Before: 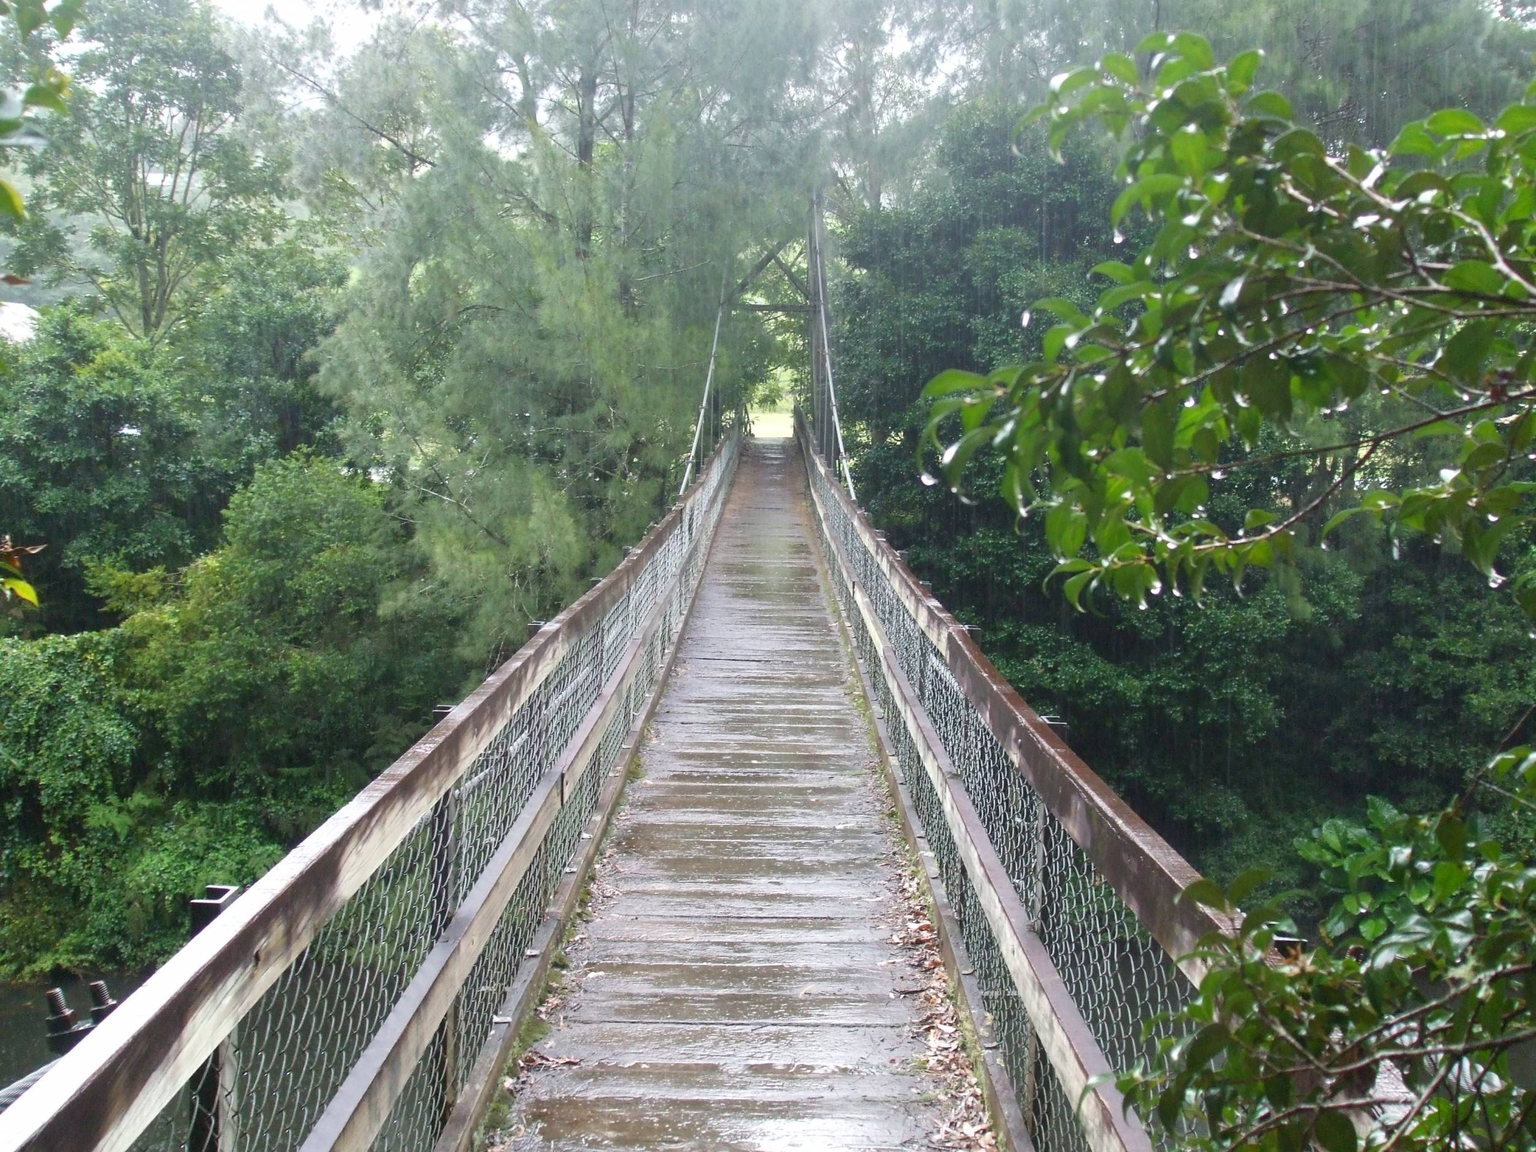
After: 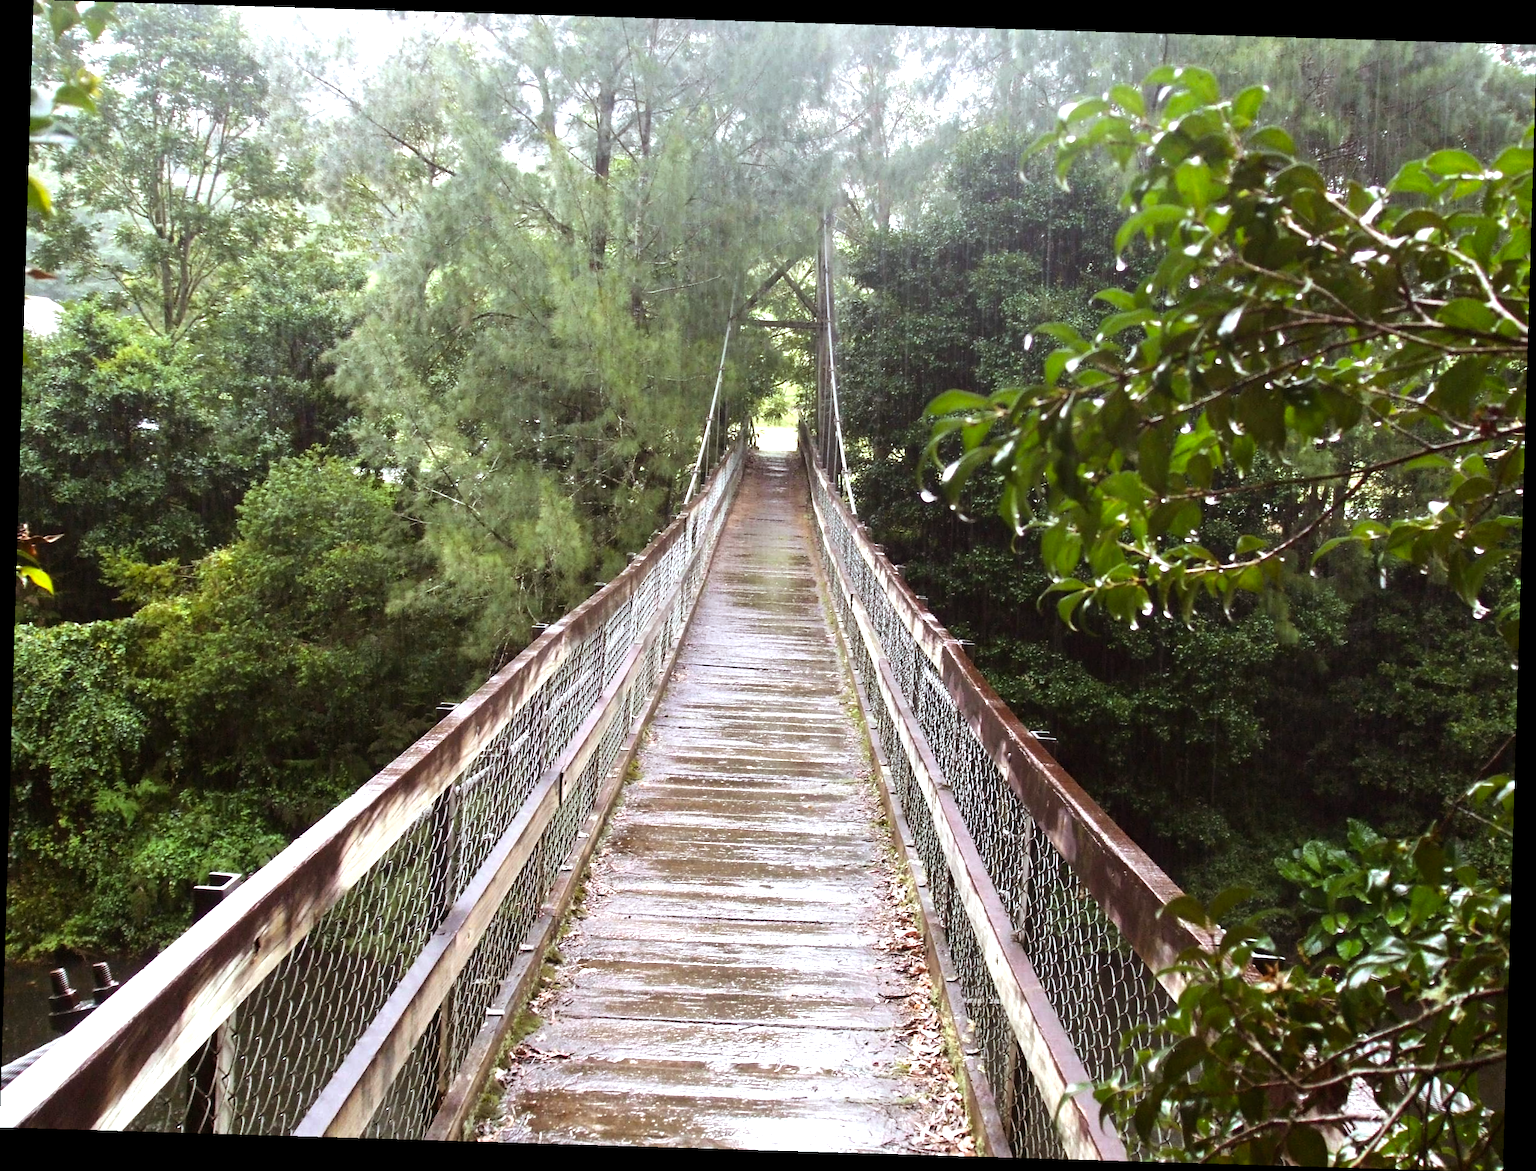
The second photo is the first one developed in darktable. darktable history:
rotate and perspective: rotation 1.72°, automatic cropping off
tone equalizer: -8 EV -0.75 EV, -7 EV -0.7 EV, -6 EV -0.6 EV, -5 EV -0.4 EV, -3 EV 0.4 EV, -2 EV 0.6 EV, -1 EV 0.7 EV, +0 EV 0.75 EV, edges refinement/feathering 500, mask exposure compensation -1.57 EV, preserve details no
rgb levels: mode RGB, independent channels, levels [[0, 0.5, 1], [0, 0.521, 1], [0, 0.536, 1]]
haze removal: adaptive false
